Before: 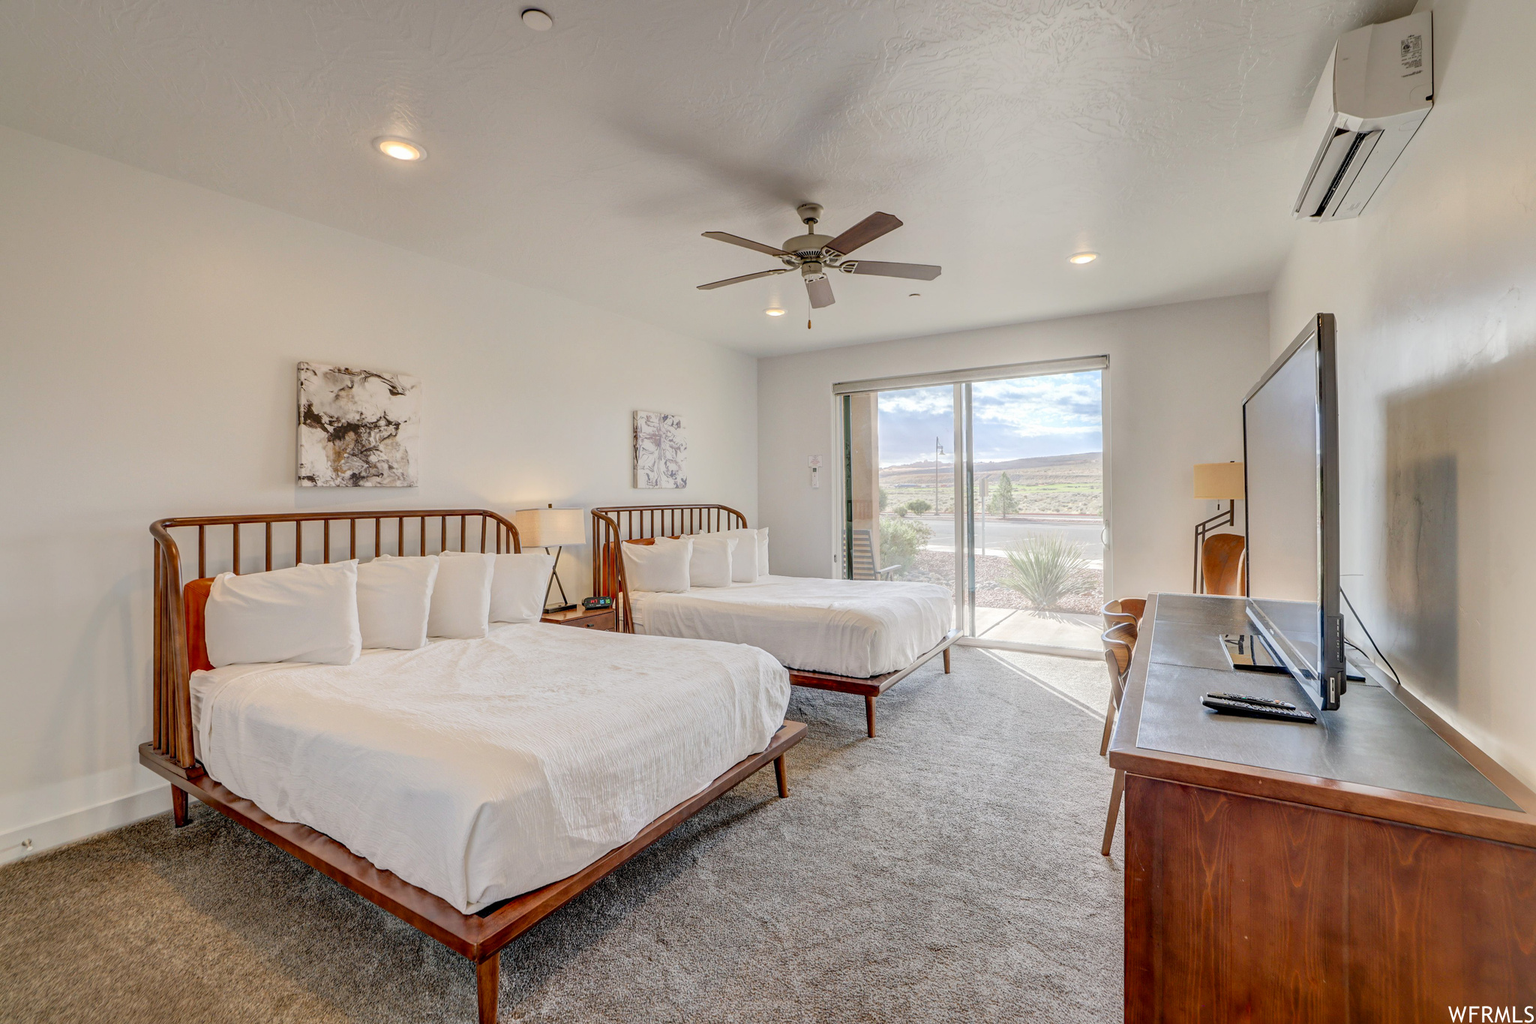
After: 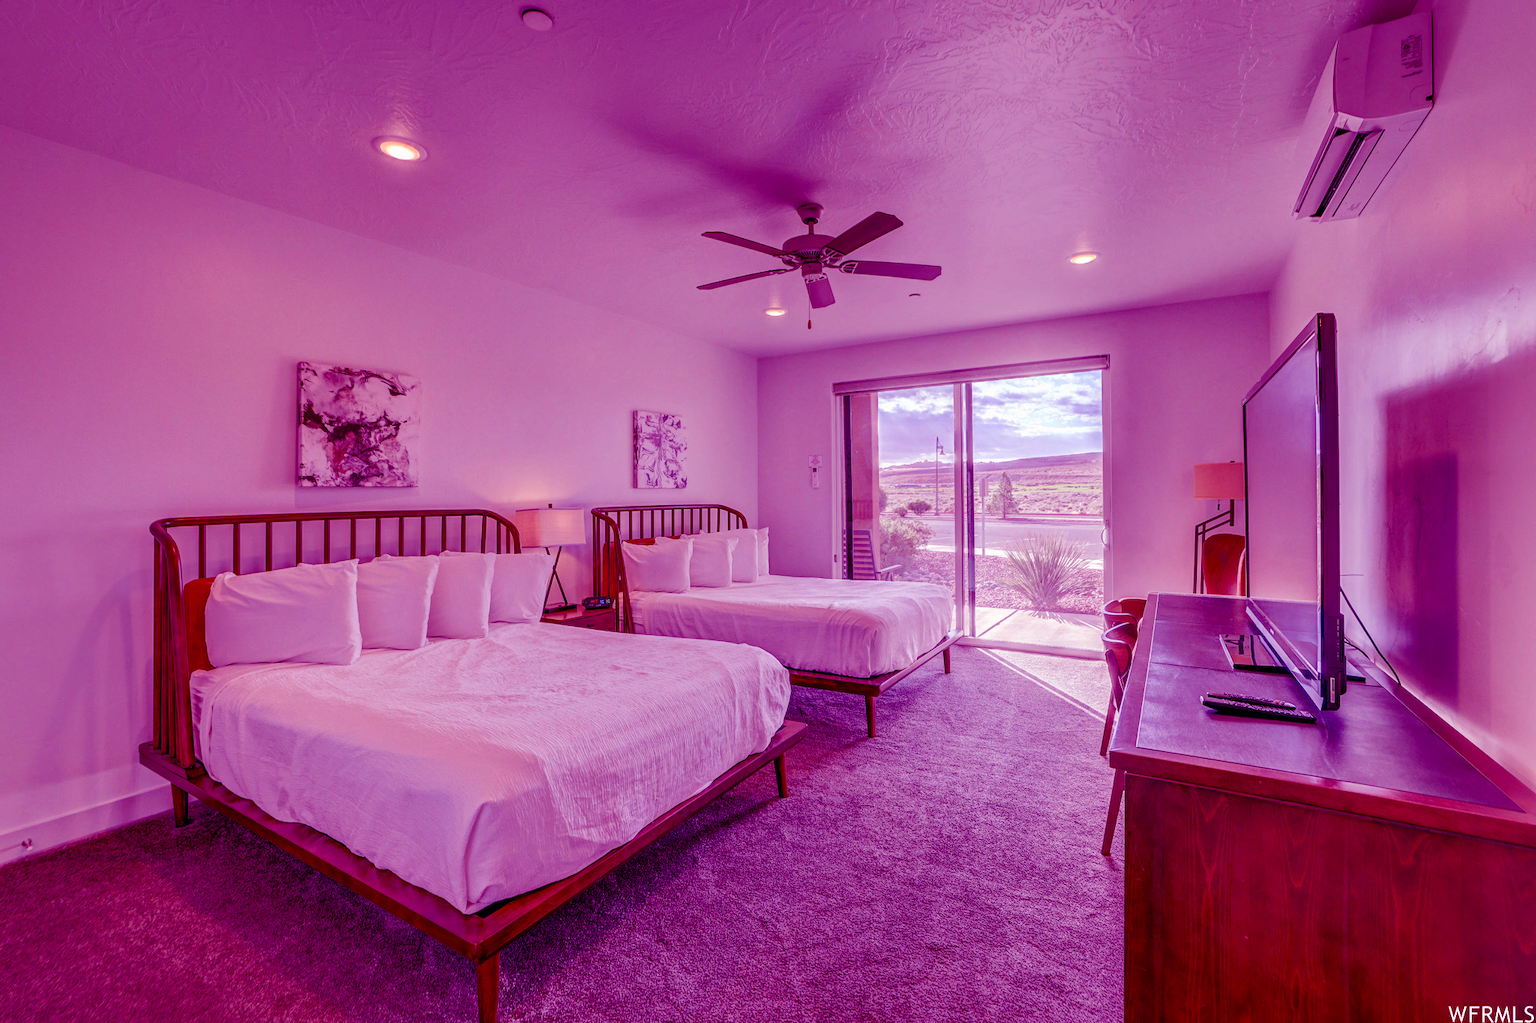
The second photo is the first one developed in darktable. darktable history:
velvia: strength 9.25%
color balance: mode lift, gamma, gain (sRGB), lift [1, 1, 0.101, 1]
